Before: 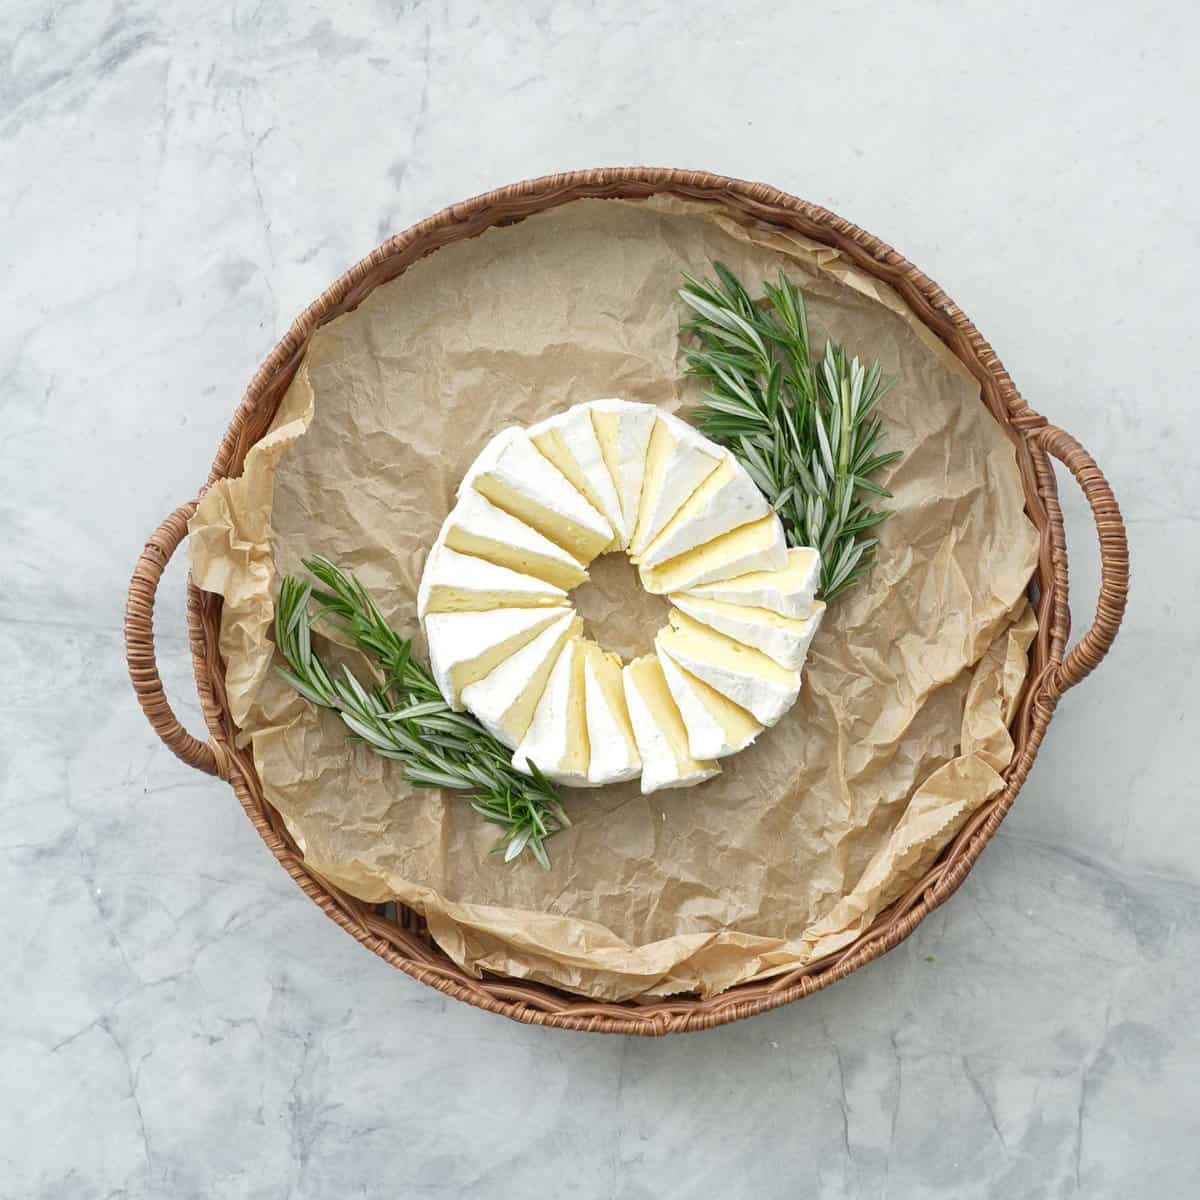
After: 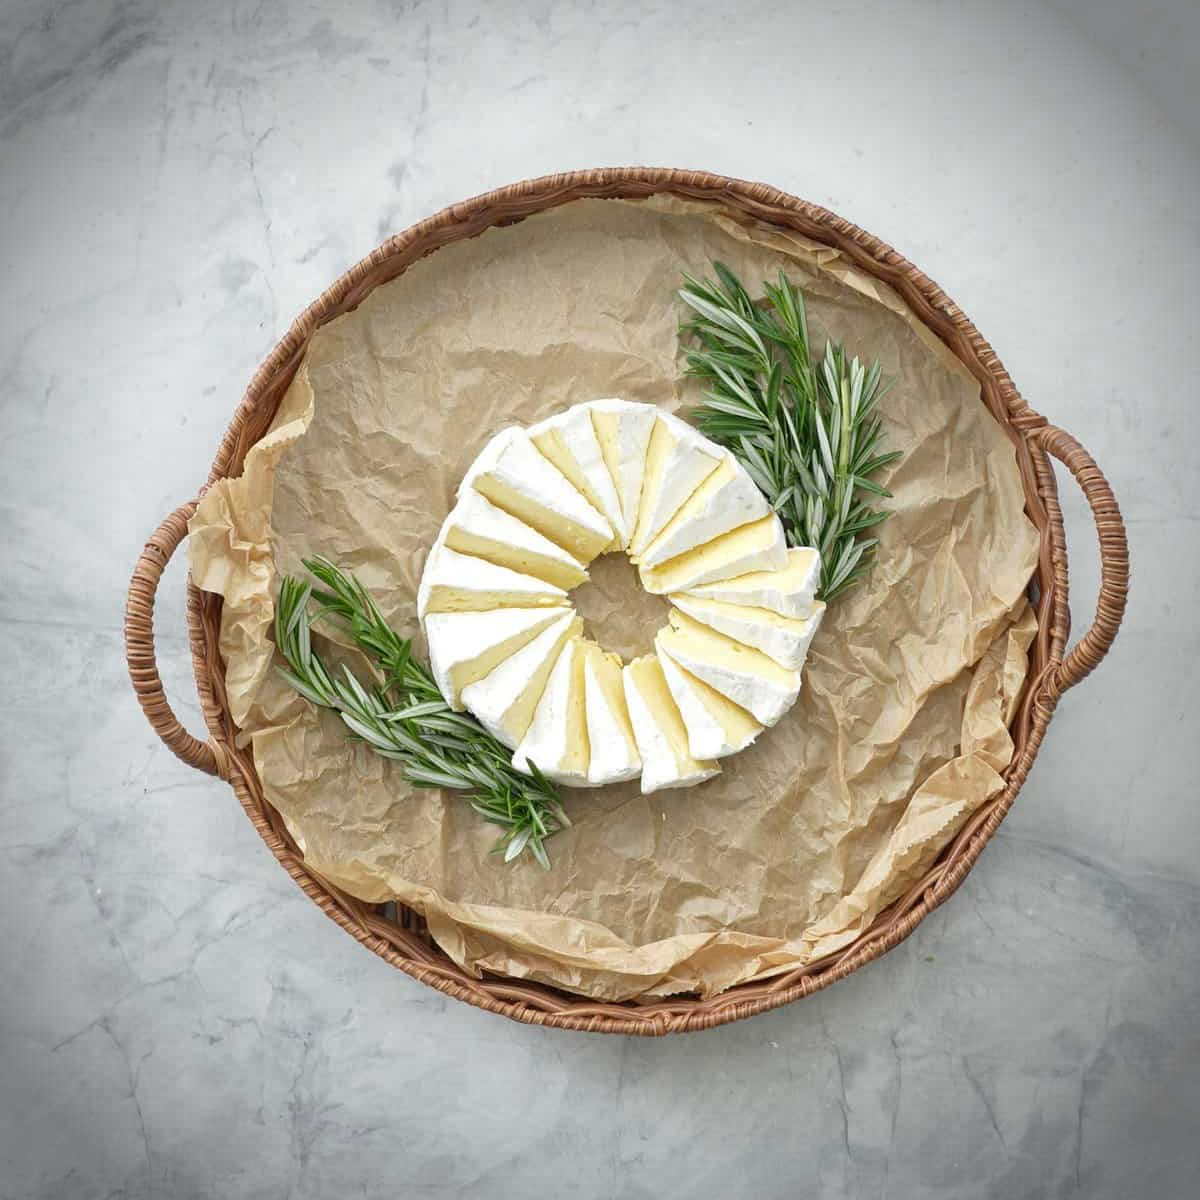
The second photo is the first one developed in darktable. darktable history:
vignetting: fall-off radius 44.93%, brightness -0.701
